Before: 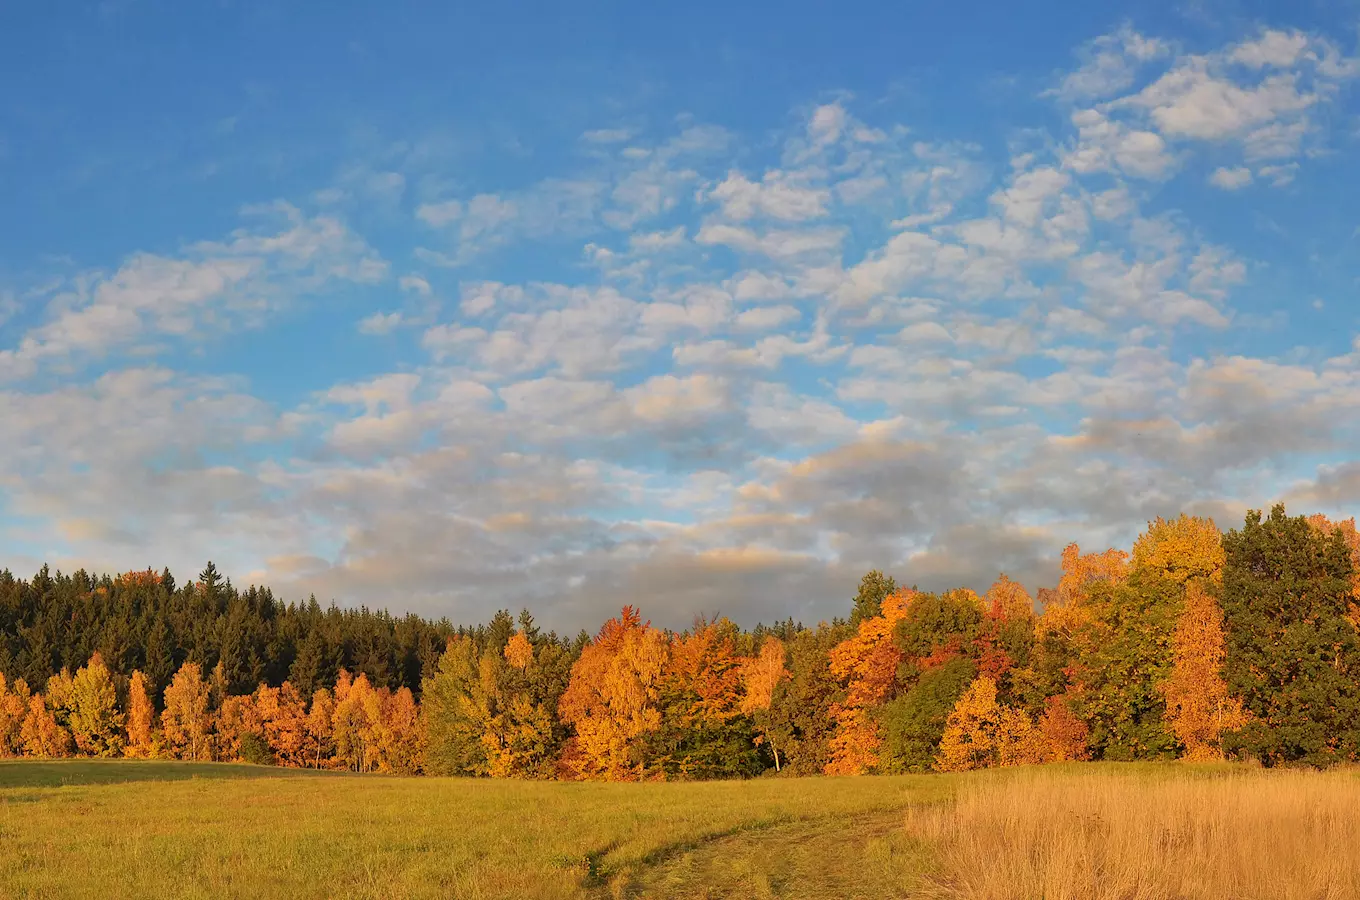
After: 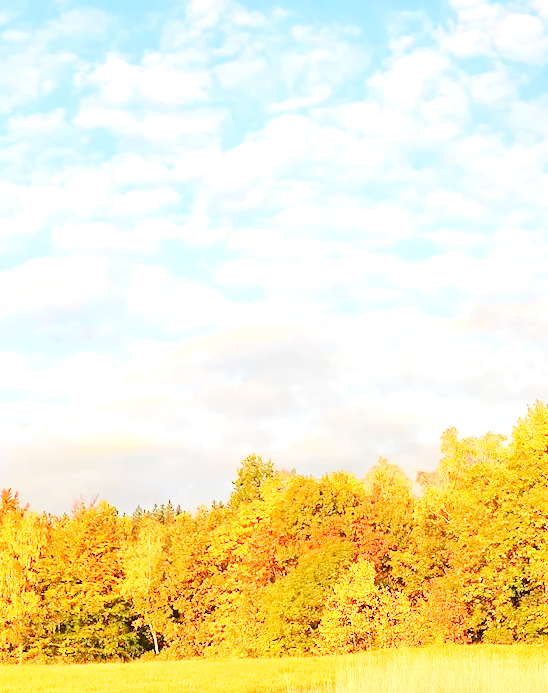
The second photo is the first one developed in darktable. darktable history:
base curve: curves: ch0 [(0, 0) (0.032, 0.025) (0.121, 0.166) (0.206, 0.329) (0.605, 0.79) (1, 1)], preserve colors none
tone equalizer: -8 EV 1 EV, -7 EV 1.01 EV, -6 EV 1 EV, -5 EV 1.04 EV, -4 EV 1.02 EV, -3 EV 0.765 EV, -2 EV 0.518 EV, -1 EV 0.273 EV, edges refinement/feathering 500, mask exposure compensation -1.57 EV, preserve details no
crop: left 45.682%, top 13.088%, right 13.997%, bottom 9.884%
exposure: black level correction 0, exposure 1.096 EV, compensate highlight preservation false
